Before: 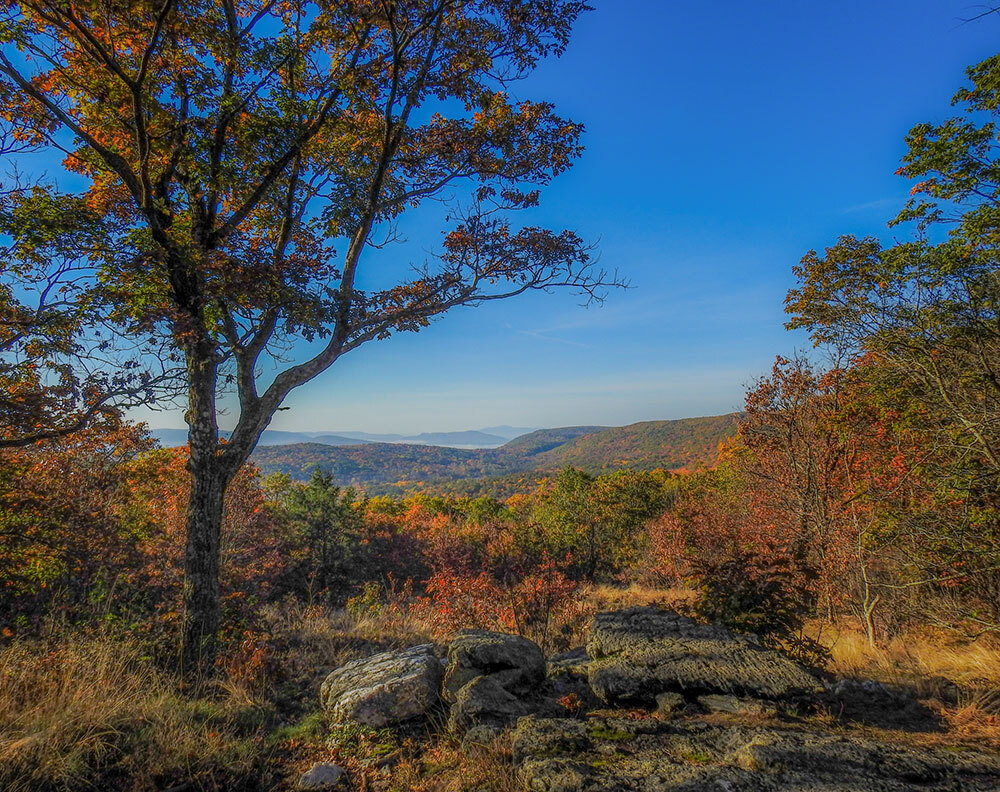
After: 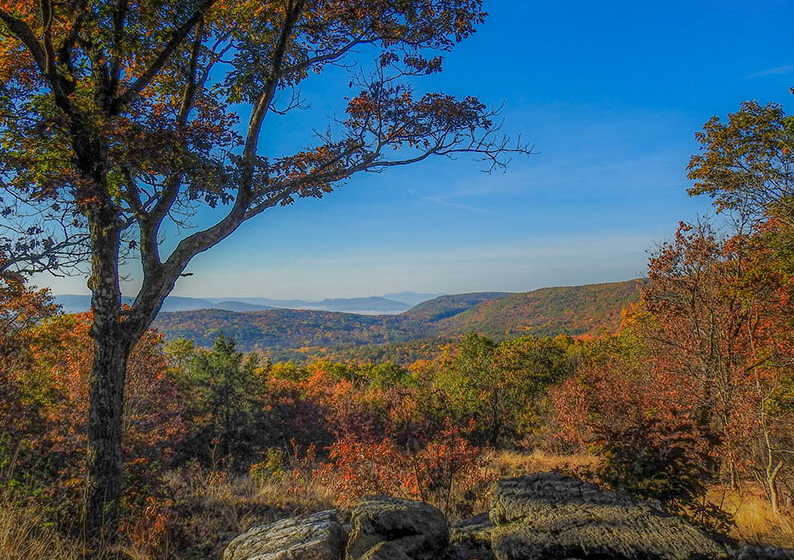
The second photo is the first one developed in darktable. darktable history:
crop: left 9.712%, top 16.928%, right 10.845%, bottom 12.332%
haze removal: adaptive false
